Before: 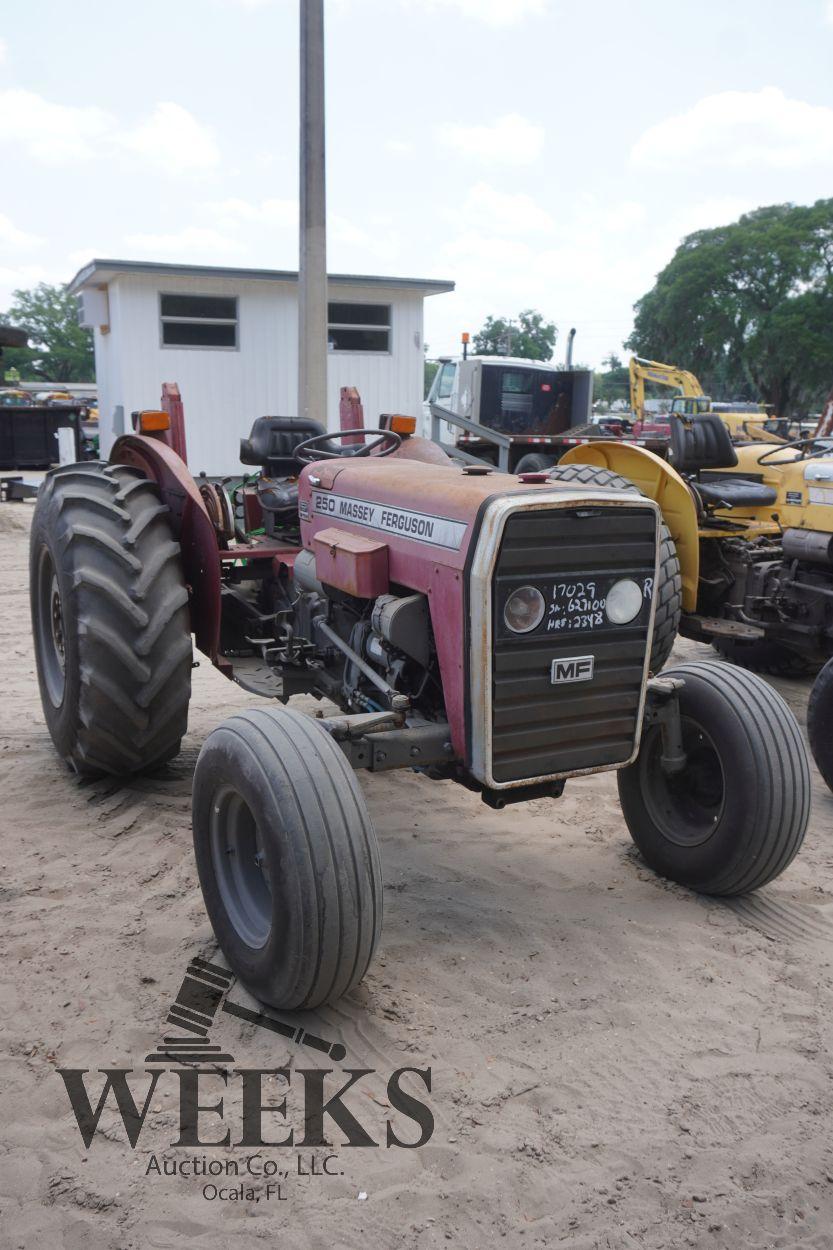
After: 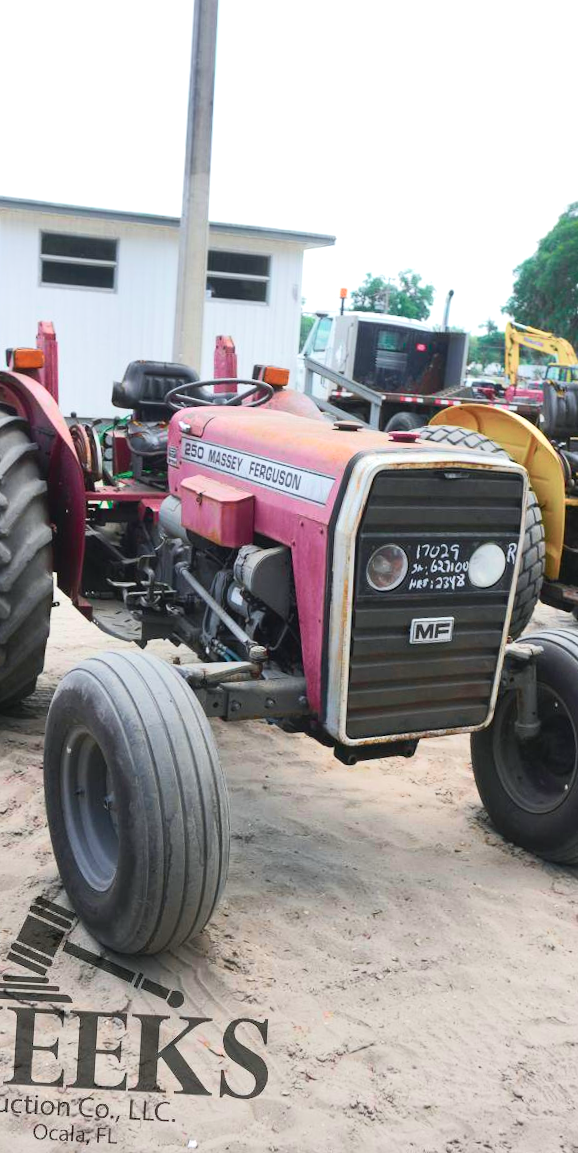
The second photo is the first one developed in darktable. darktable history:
velvia: on, module defaults
exposure: exposure 0.548 EV, compensate highlight preservation false
tone curve: curves: ch0 [(0, 0.013) (0.104, 0.103) (0.258, 0.267) (0.448, 0.487) (0.709, 0.794) (0.895, 0.915) (0.994, 0.971)]; ch1 [(0, 0) (0.335, 0.298) (0.446, 0.413) (0.488, 0.484) (0.515, 0.508) (0.584, 0.623) (0.635, 0.661) (1, 1)]; ch2 [(0, 0) (0.314, 0.306) (0.436, 0.447) (0.502, 0.503) (0.538, 0.541) (0.568, 0.603) (0.641, 0.635) (0.717, 0.701) (1, 1)], color space Lab, independent channels
crop and rotate: angle -3.22°, left 13.914%, top 0.033%, right 10.886%, bottom 0.029%
